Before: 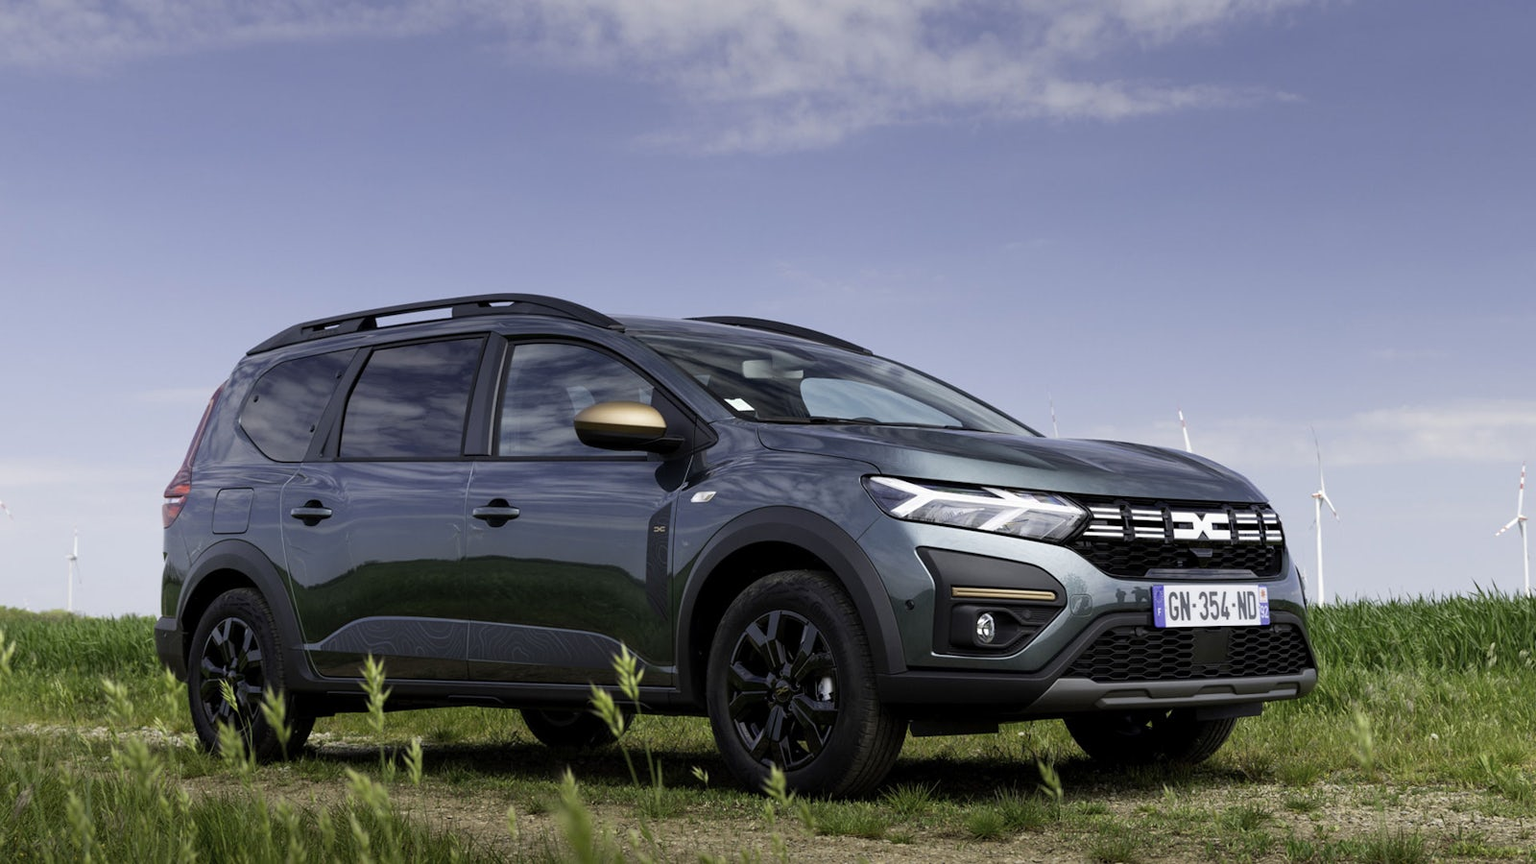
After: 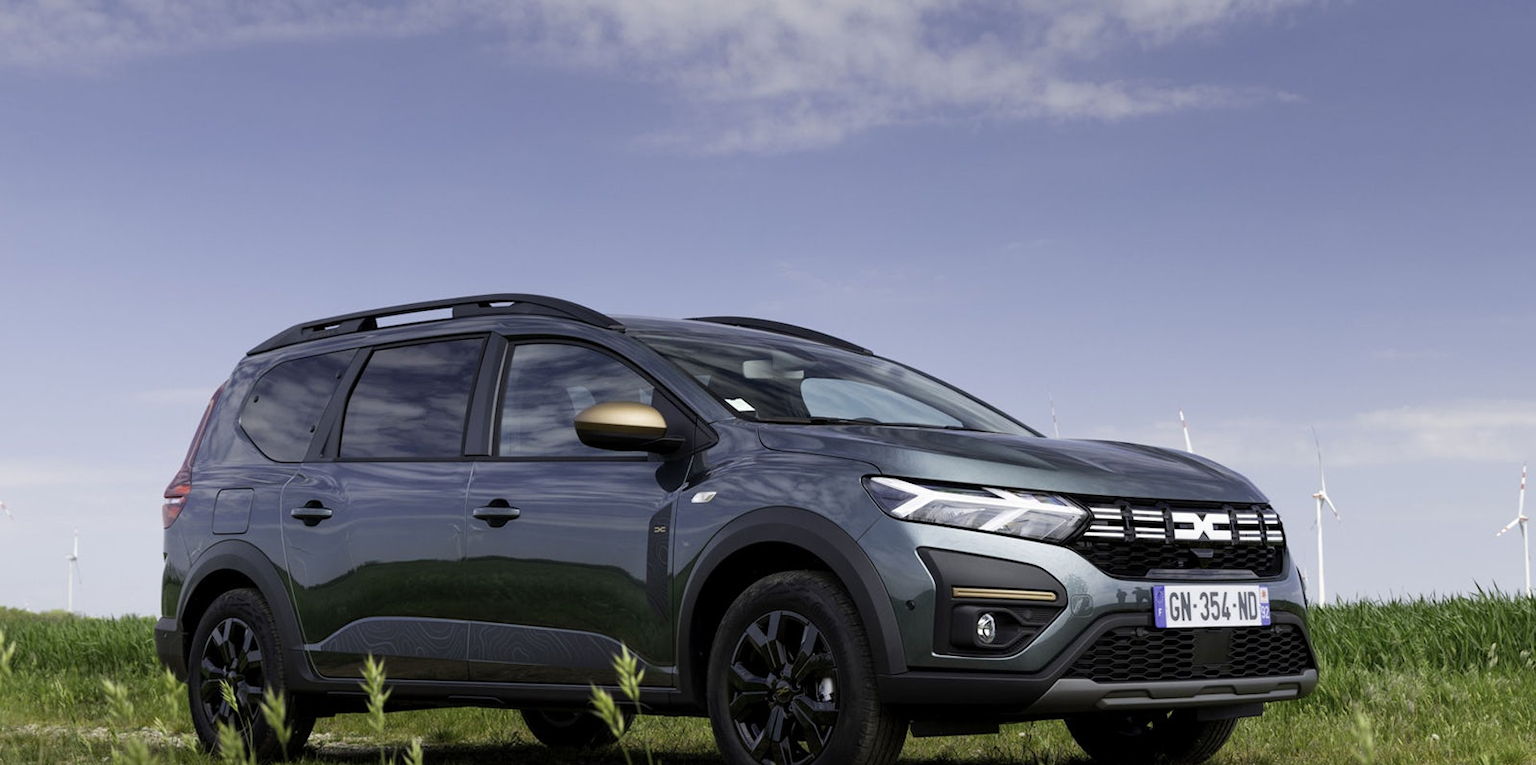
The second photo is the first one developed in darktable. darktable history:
crop and rotate: top 0%, bottom 11.366%
